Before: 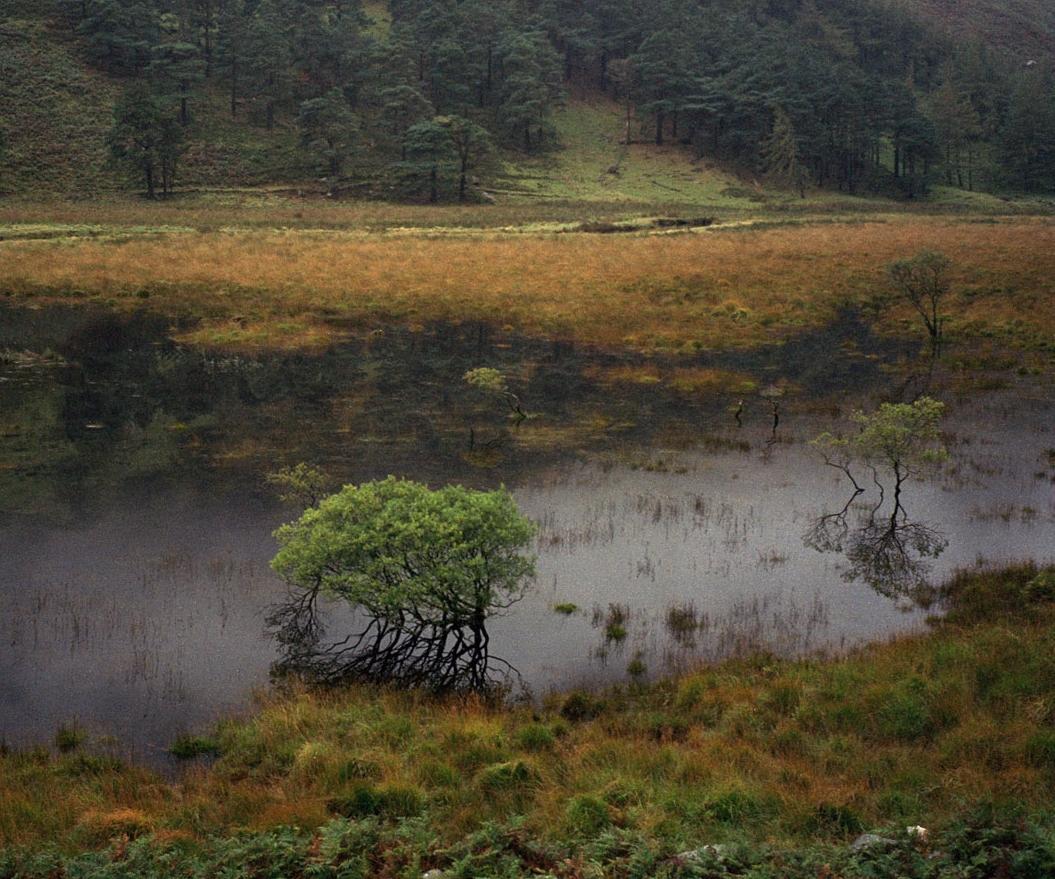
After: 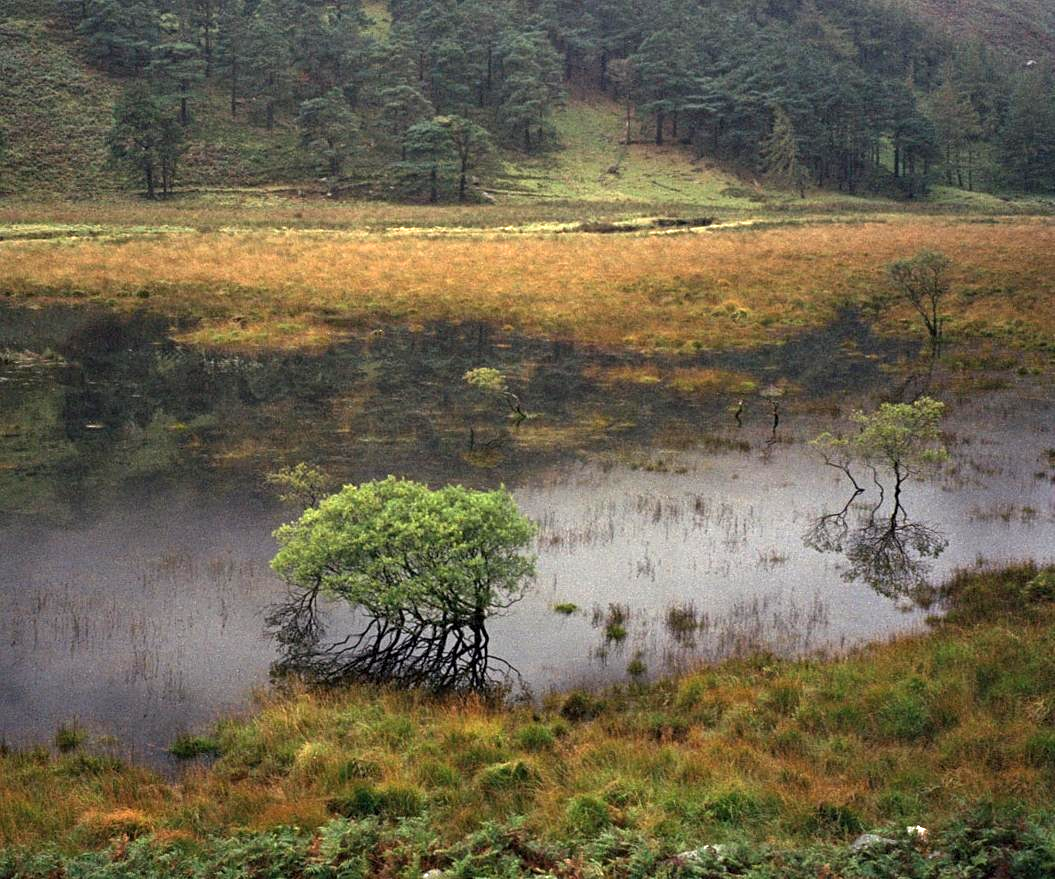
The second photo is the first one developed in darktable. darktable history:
contrast equalizer: y [[0.5, 0.504, 0.515, 0.527, 0.535, 0.534], [0.5 ×6], [0.491, 0.387, 0.179, 0.068, 0.068, 0.068], [0 ×5, 0.023], [0 ×6]]
exposure: black level correction 0, exposure 1 EV, compensate exposure bias true, compensate highlight preservation false
